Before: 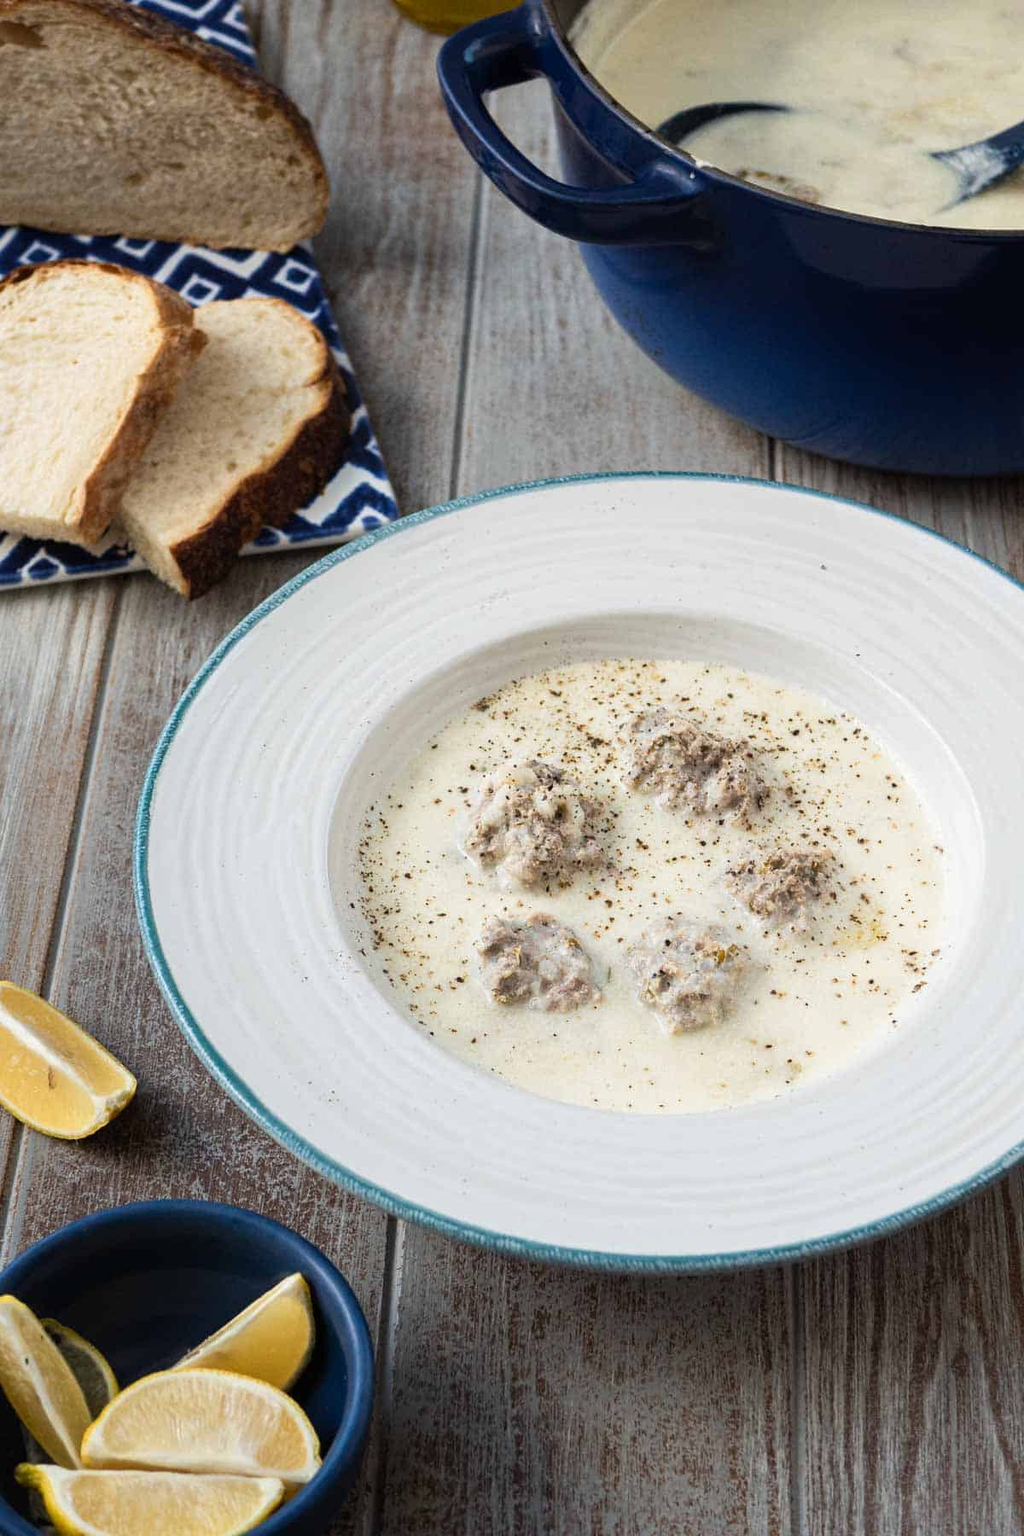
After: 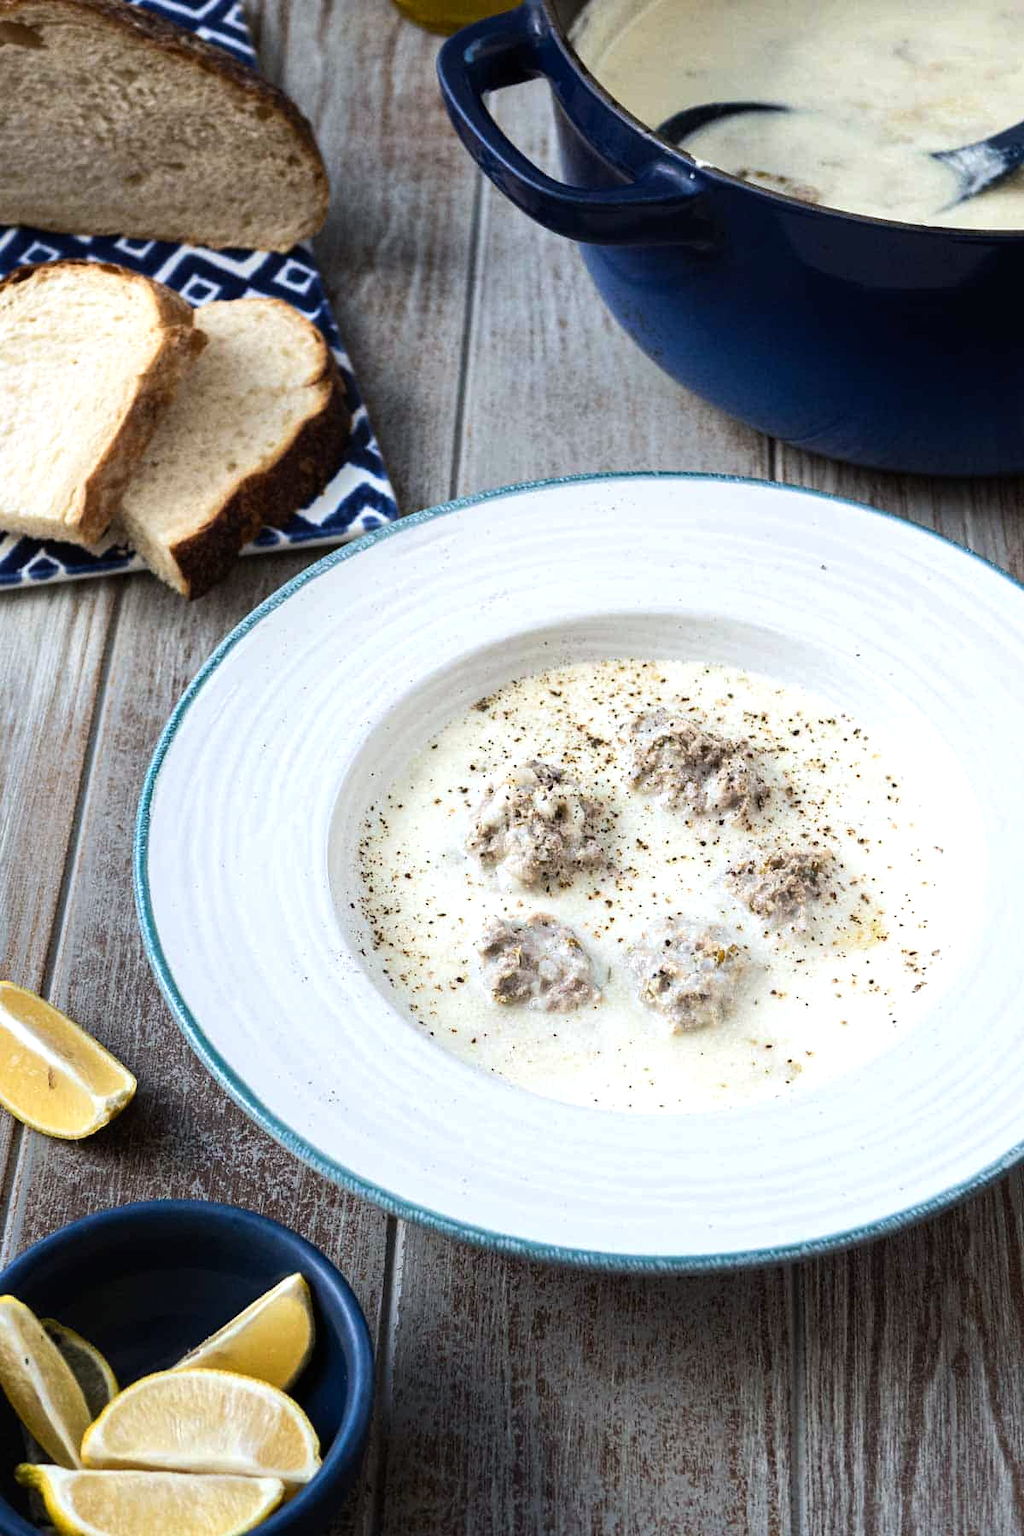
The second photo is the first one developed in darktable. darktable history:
white balance: red 0.967, blue 1.049
tone equalizer: -8 EV -0.417 EV, -7 EV -0.389 EV, -6 EV -0.333 EV, -5 EV -0.222 EV, -3 EV 0.222 EV, -2 EV 0.333 EV, -1 EV 0.389 EV, +0 EV 0.417 EV, edges refinement/feathering 500, mask exposure compensation -1.57 EV, preserve details no
